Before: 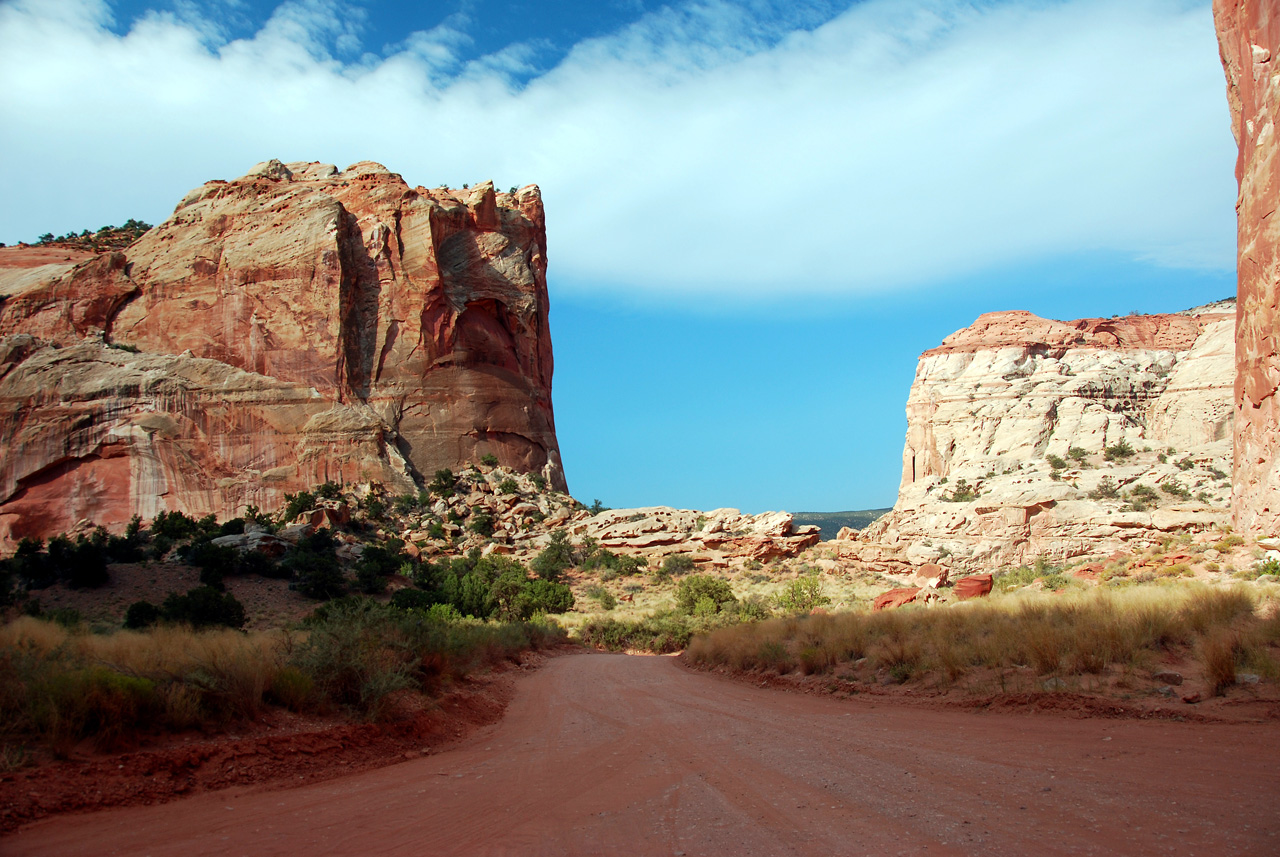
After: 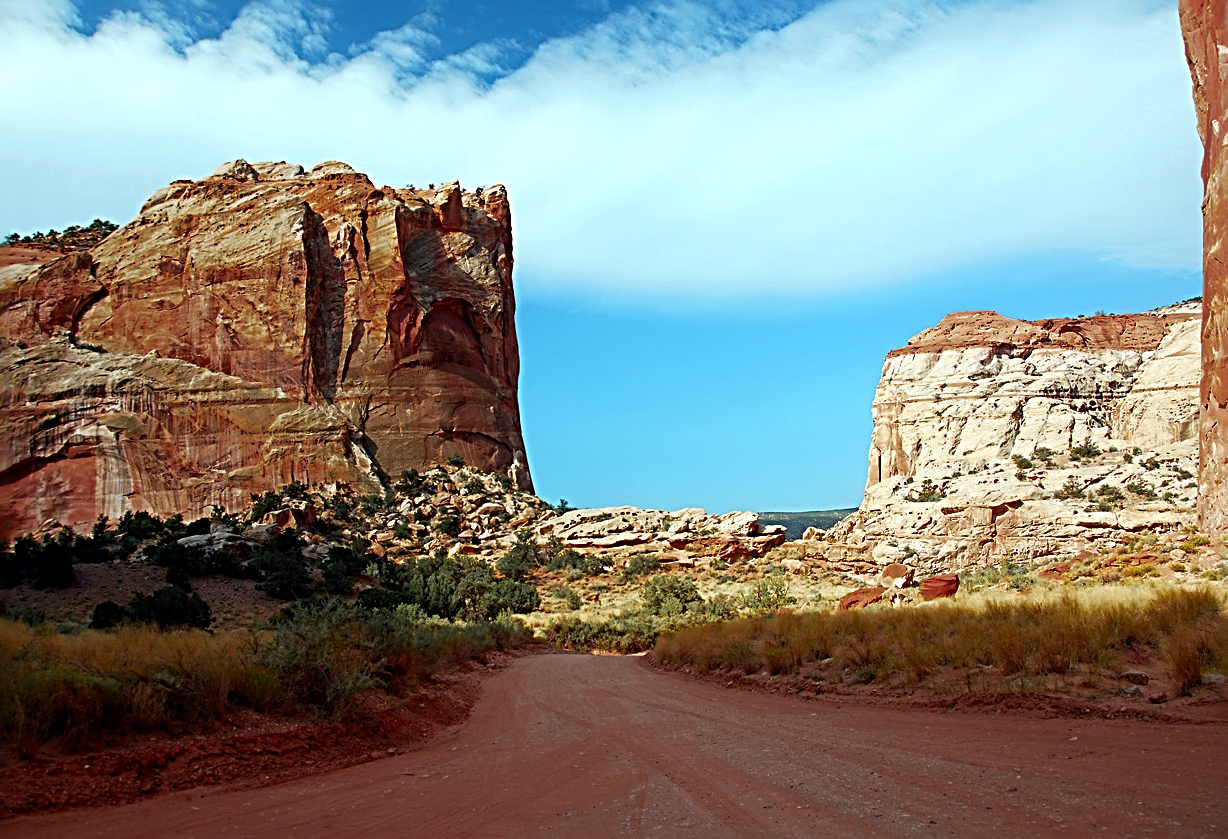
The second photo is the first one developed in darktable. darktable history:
crop and rotate: left 2.663%, right 1.337%, bottom 2.007%
color zones: curves: ch0 [(0.11, 0.396) (0.195, 0.36) (0.25, 0.5) (0.303, 0.412) (0.357, 0.544) (0.75, 0.5) (0.967, 0.328)]; ch1 [(0, 0.468) (0.112, 0.512) (0.202, 0.6) (0.25, 0.5) (0.307, 0.352) (0.357, 0.544) (0.75, 0.5) (0.963, 0.524)], mix 28.18%
sharpen: radius 3.647, amount 0.929
